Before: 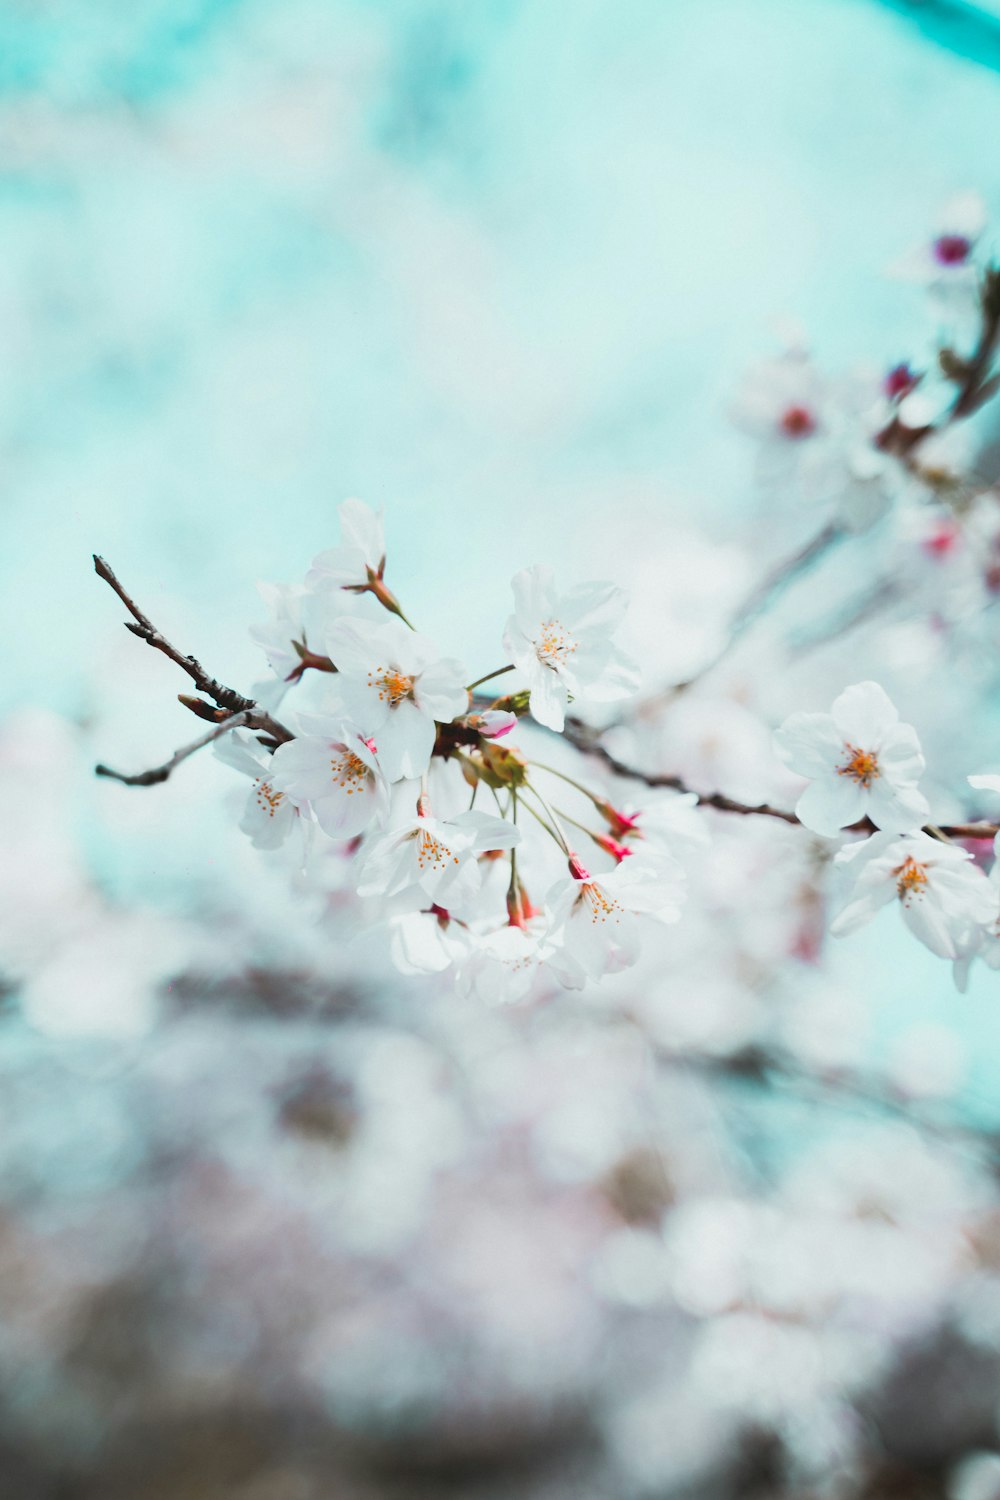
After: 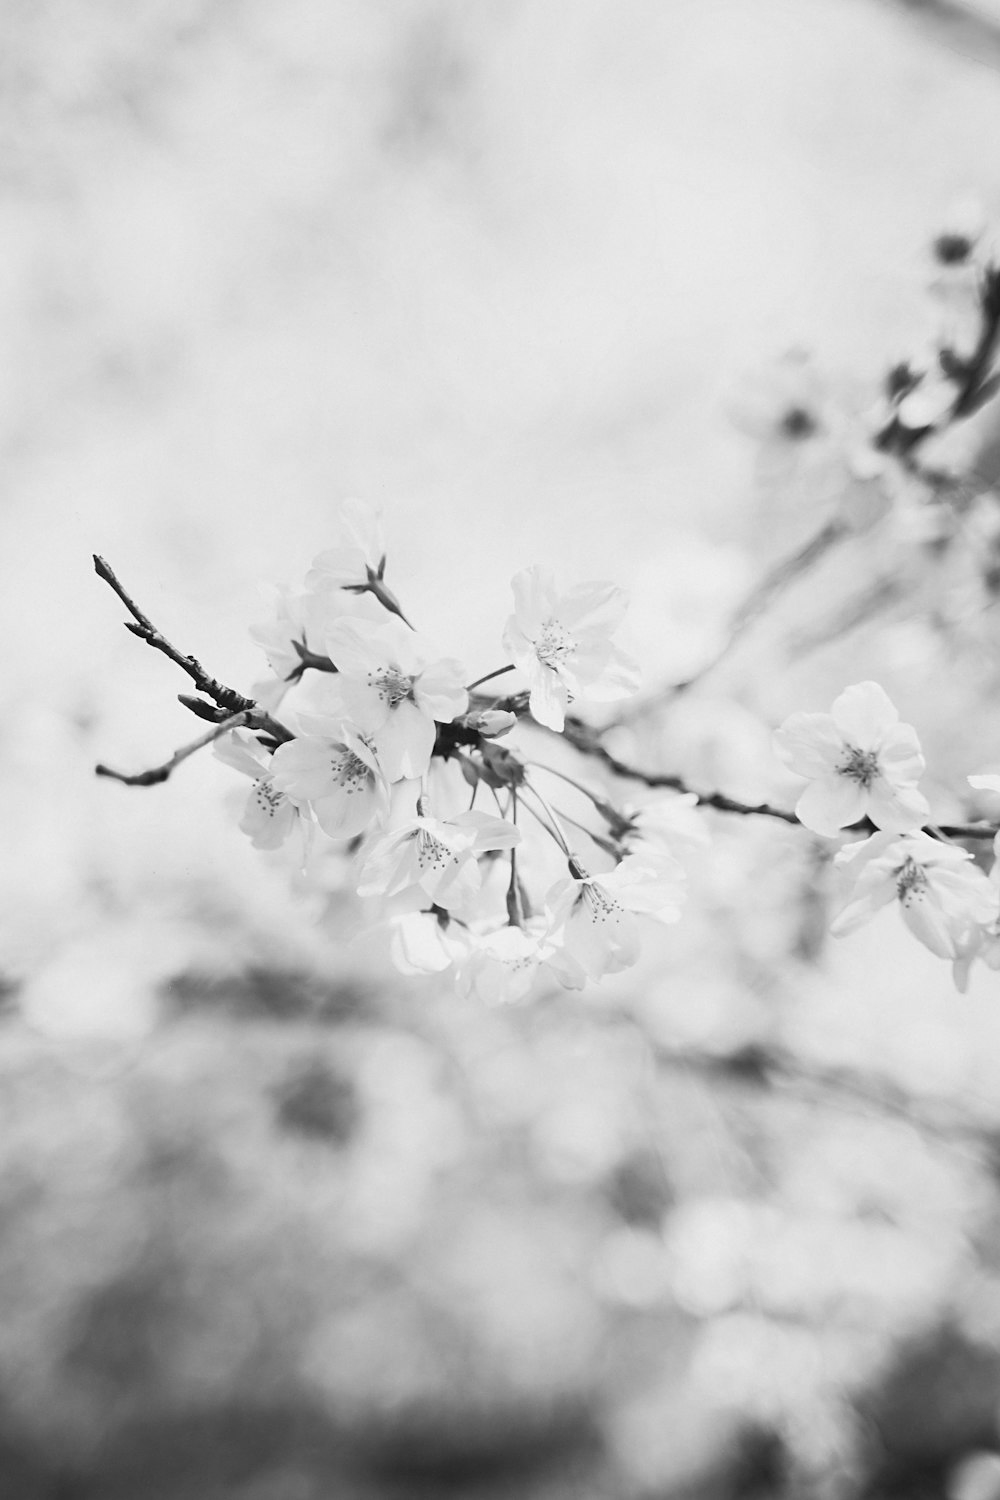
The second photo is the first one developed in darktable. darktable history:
monochrome: on, module defaults
sharpen: amount 0.2
bloom: size 13.65%, threshold 98.39%, strength 4.82%
